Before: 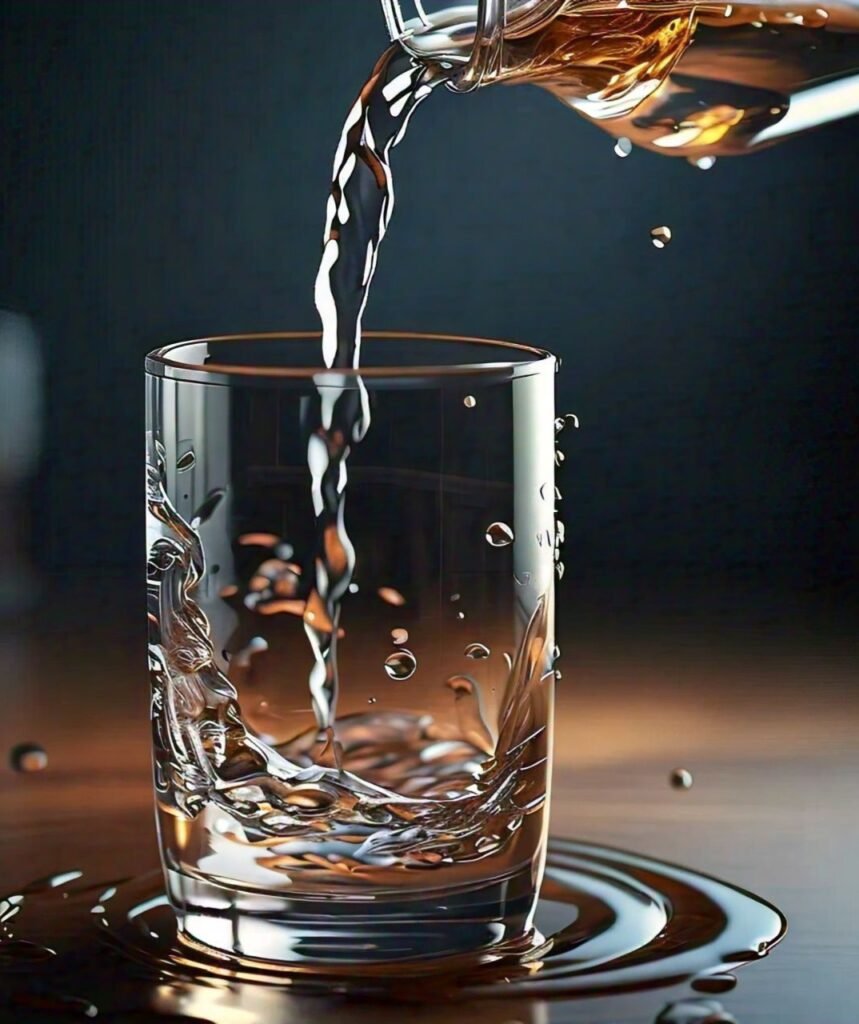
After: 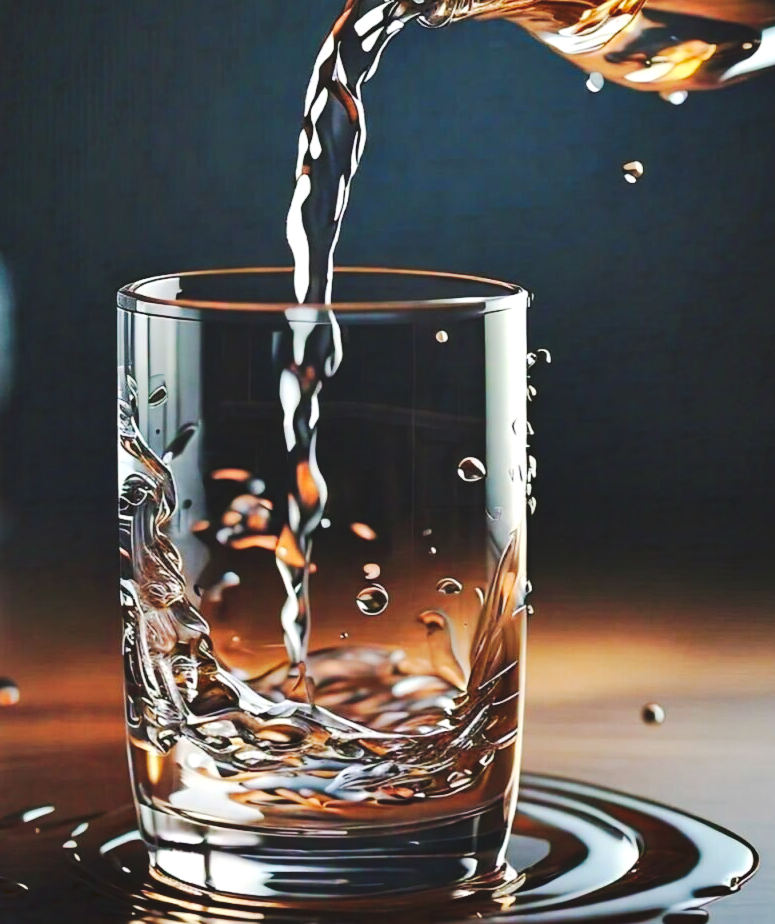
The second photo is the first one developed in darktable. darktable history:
tone curve: curves: ch0 [(0, 0) (0.003, 0.062) (0.011, 0.07) (0.025, 0.083) (0.044, 0.094) (0.069, 0.105) (0.1, 0.117) (0.136, 0.136) (0.177, 0.164) (0.224, 0.201) (0.277, 0.256) (0.335, 0.335) (0.399, 0.424) (0.468, 0.529) (0.543, 0.641) (0.623, 0.725) (0.709, 0.787) (0.801, 0.849) (0.898, 0.917) (1, 1)], preserve colors none
exposure: exposure 0.207 EV, compensate highlight preservation false
crop: left 3.305%, top 6.436%, right 6.389%, bottom 3.258%
shadows and highlights: soften with gaussian
